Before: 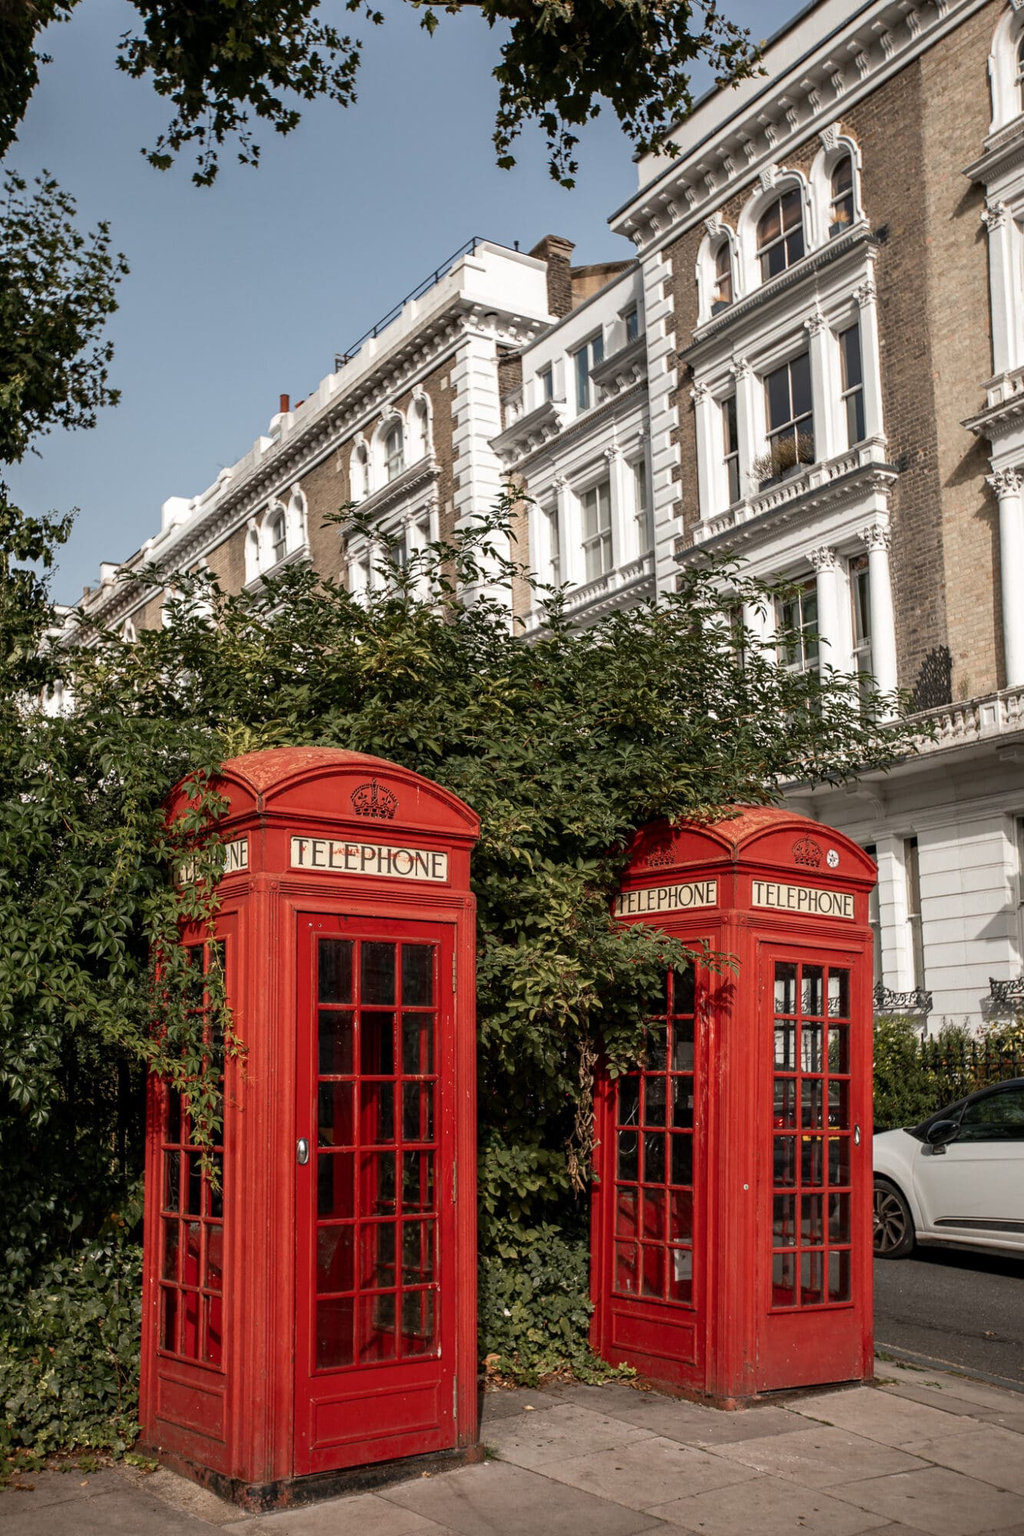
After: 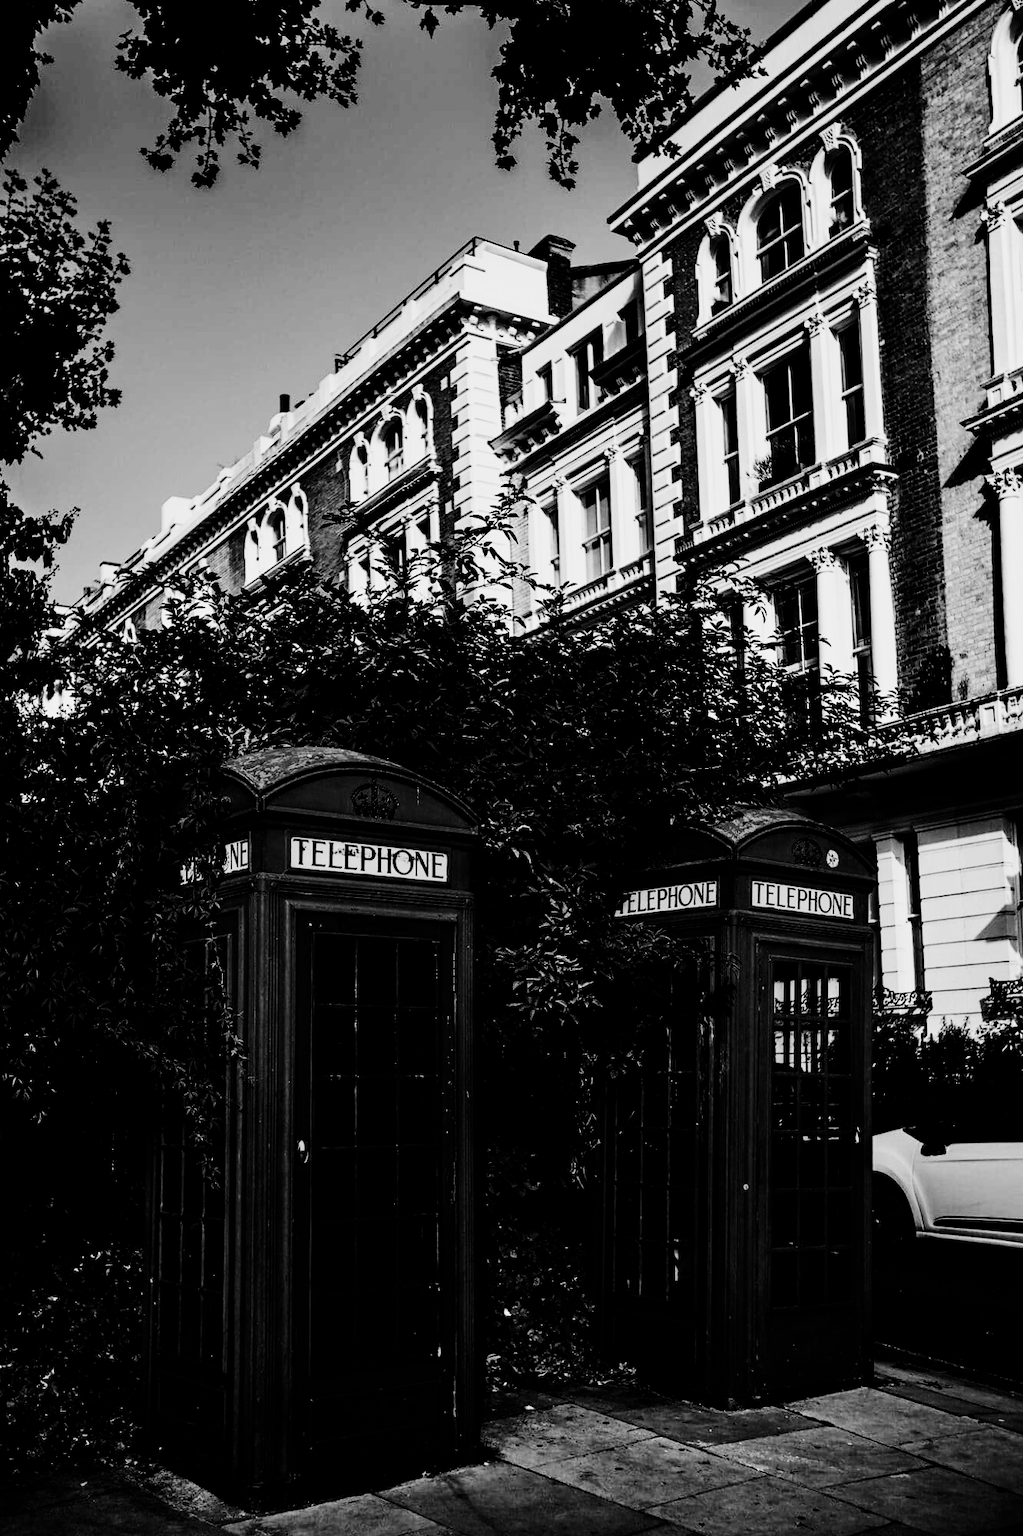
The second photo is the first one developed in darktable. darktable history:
contrast brightness saturation: contrast 0.77, brightness -1, saturation 1
monochrome: a -74.22, b 78.2
